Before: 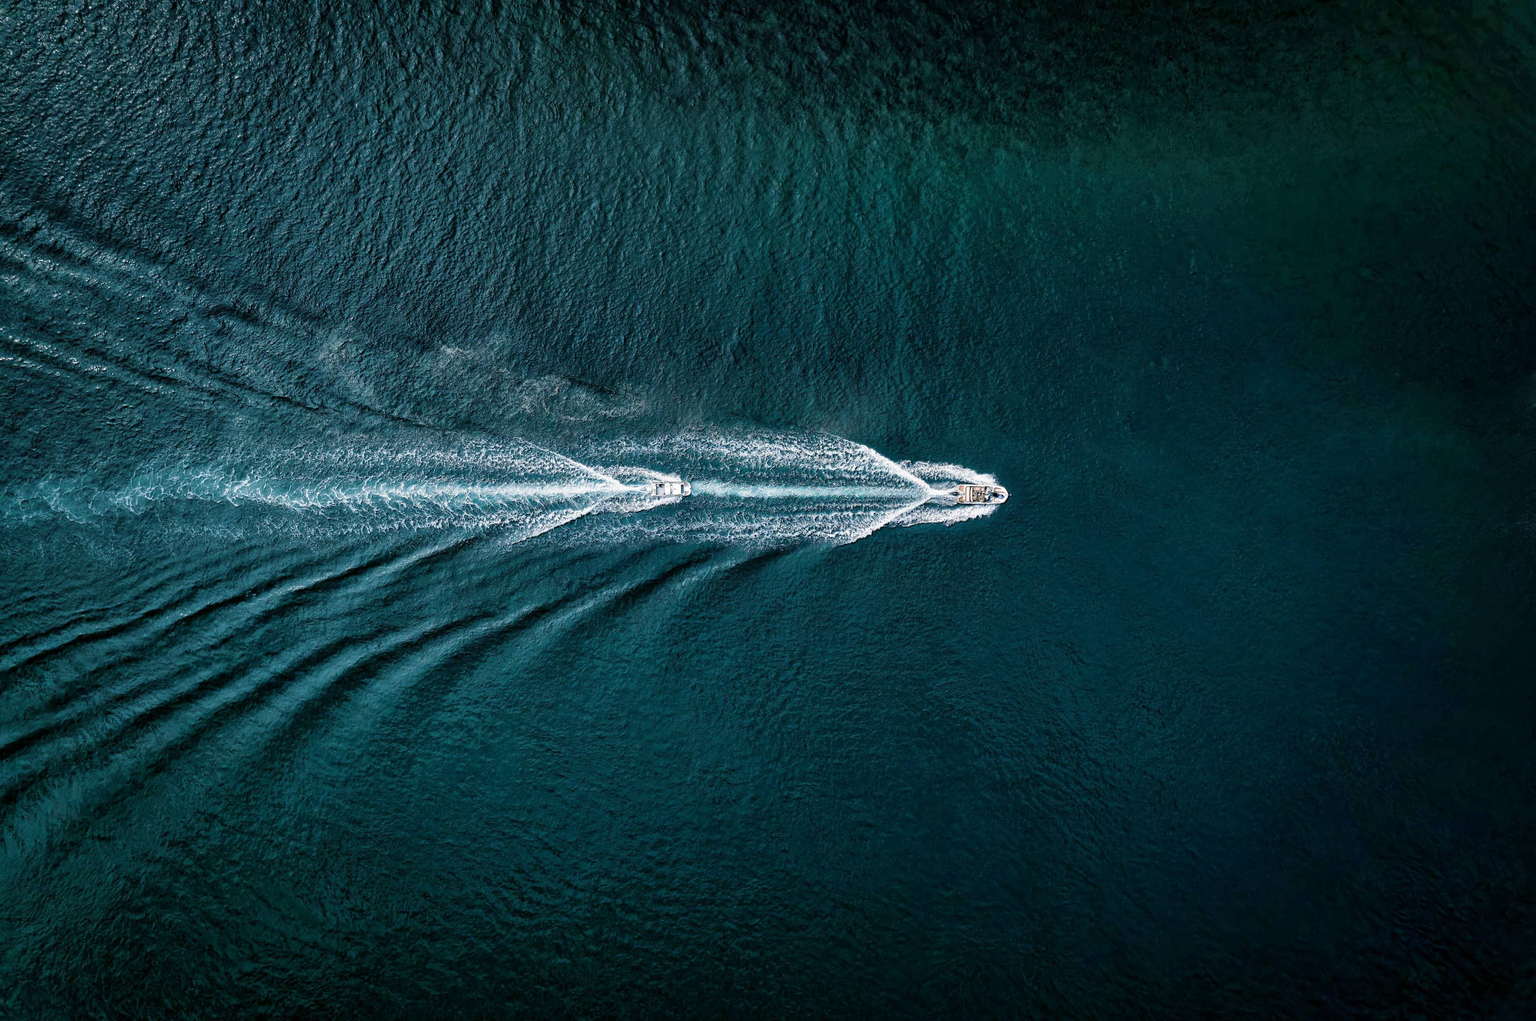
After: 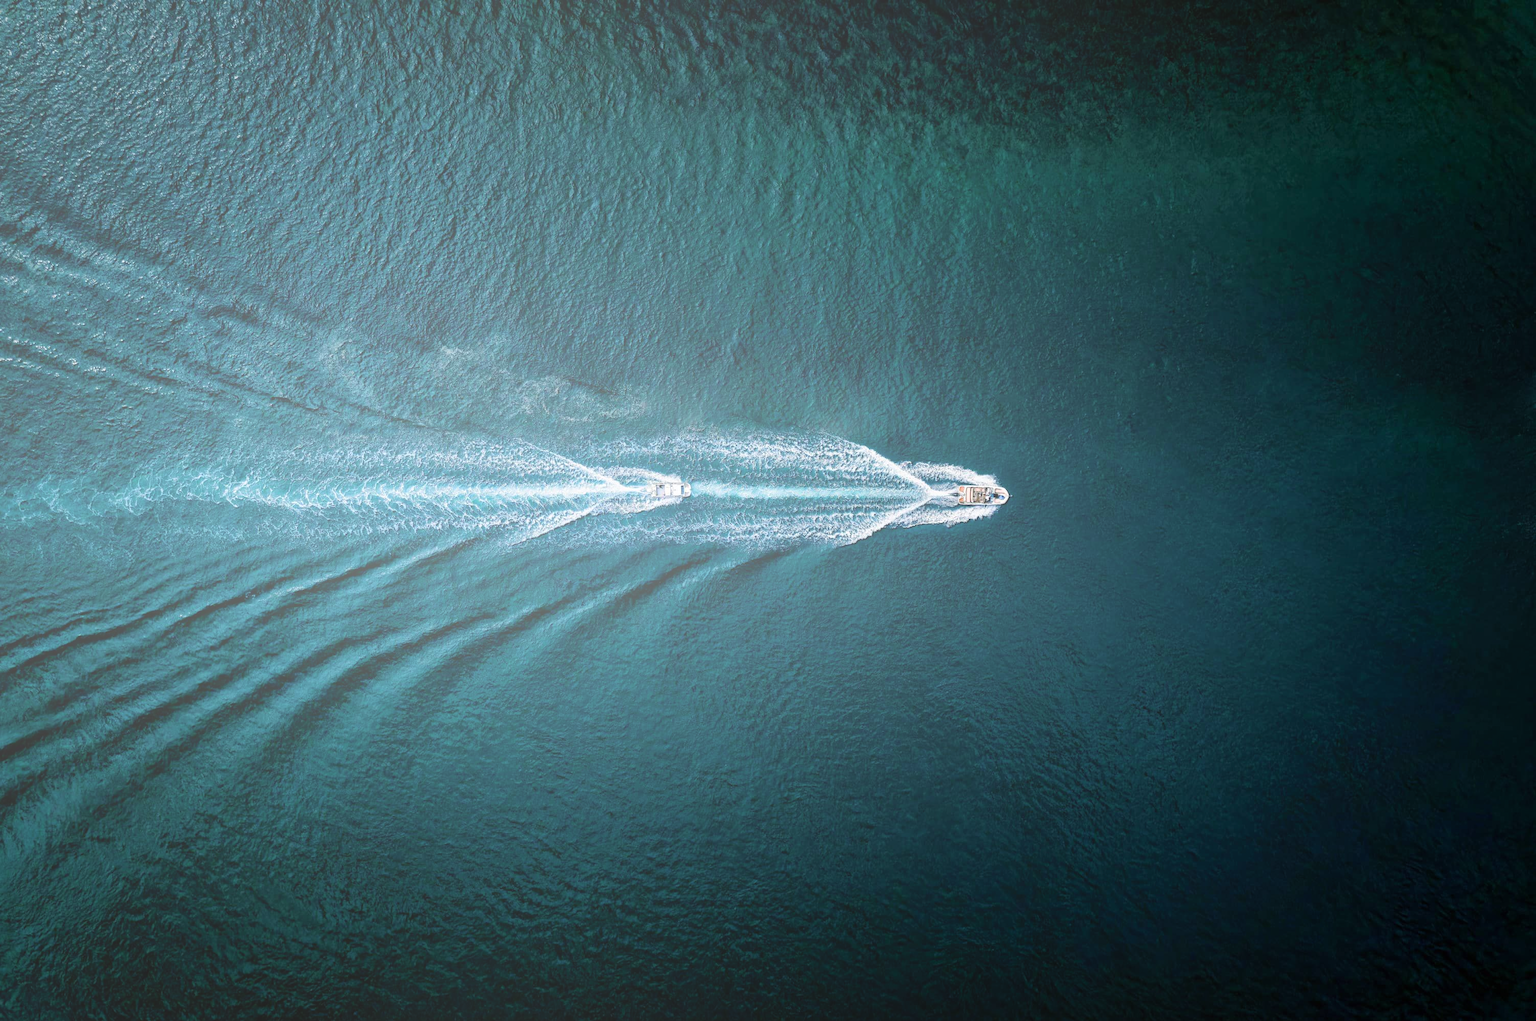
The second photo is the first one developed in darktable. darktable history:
bloom: size 70%, threshold 25%, strength 70%
crop and rotate: left 0.126%
velvia: strength 9.25%
